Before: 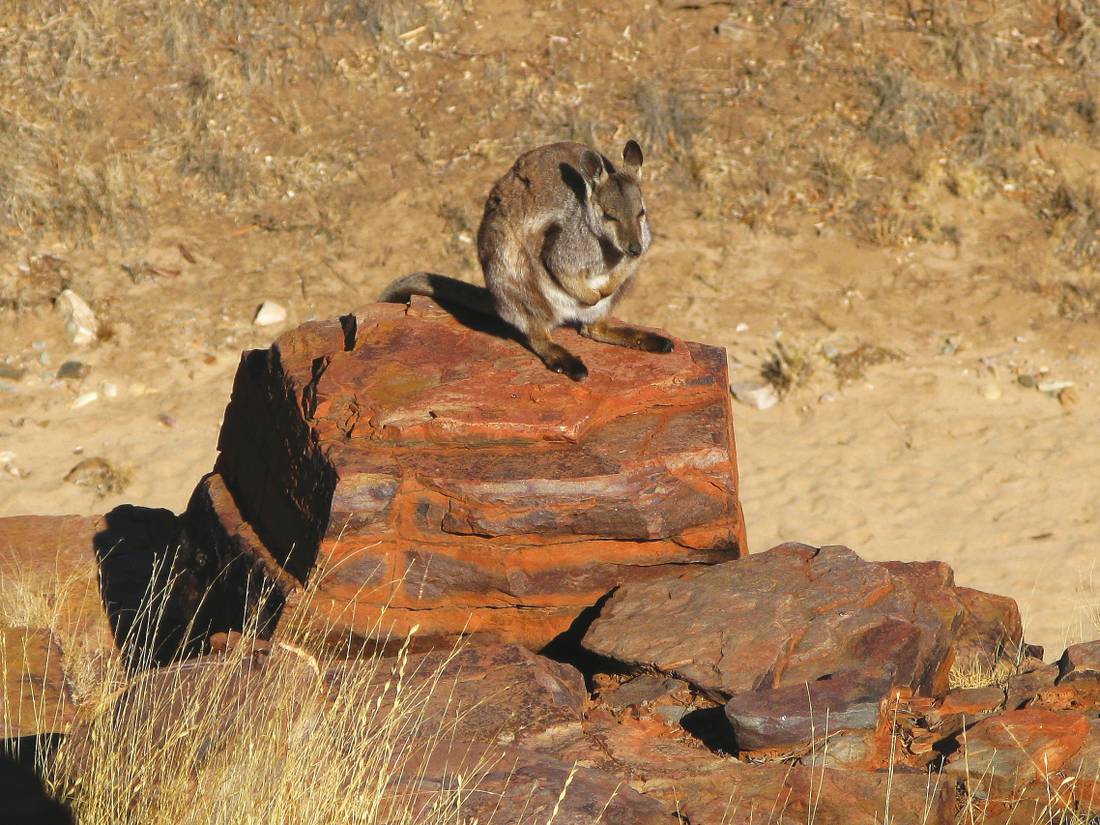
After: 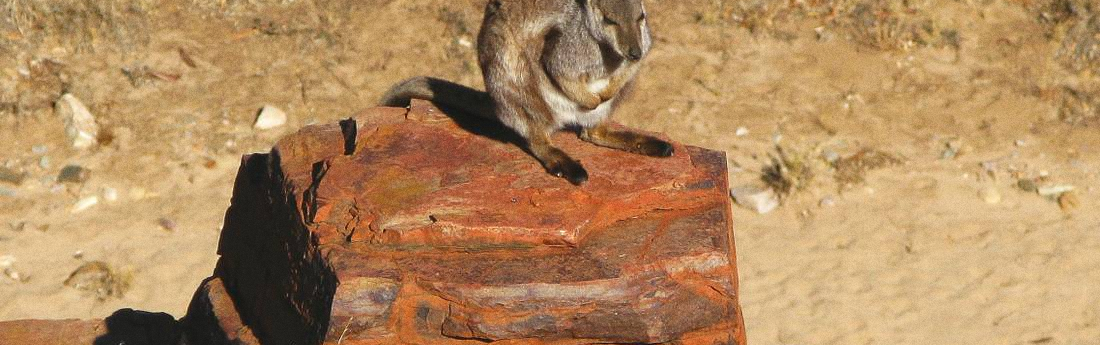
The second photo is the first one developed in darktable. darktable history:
grain: coarseness 0.09 ISO
crop and rotate: top 23.84%, bottom 34.294%
